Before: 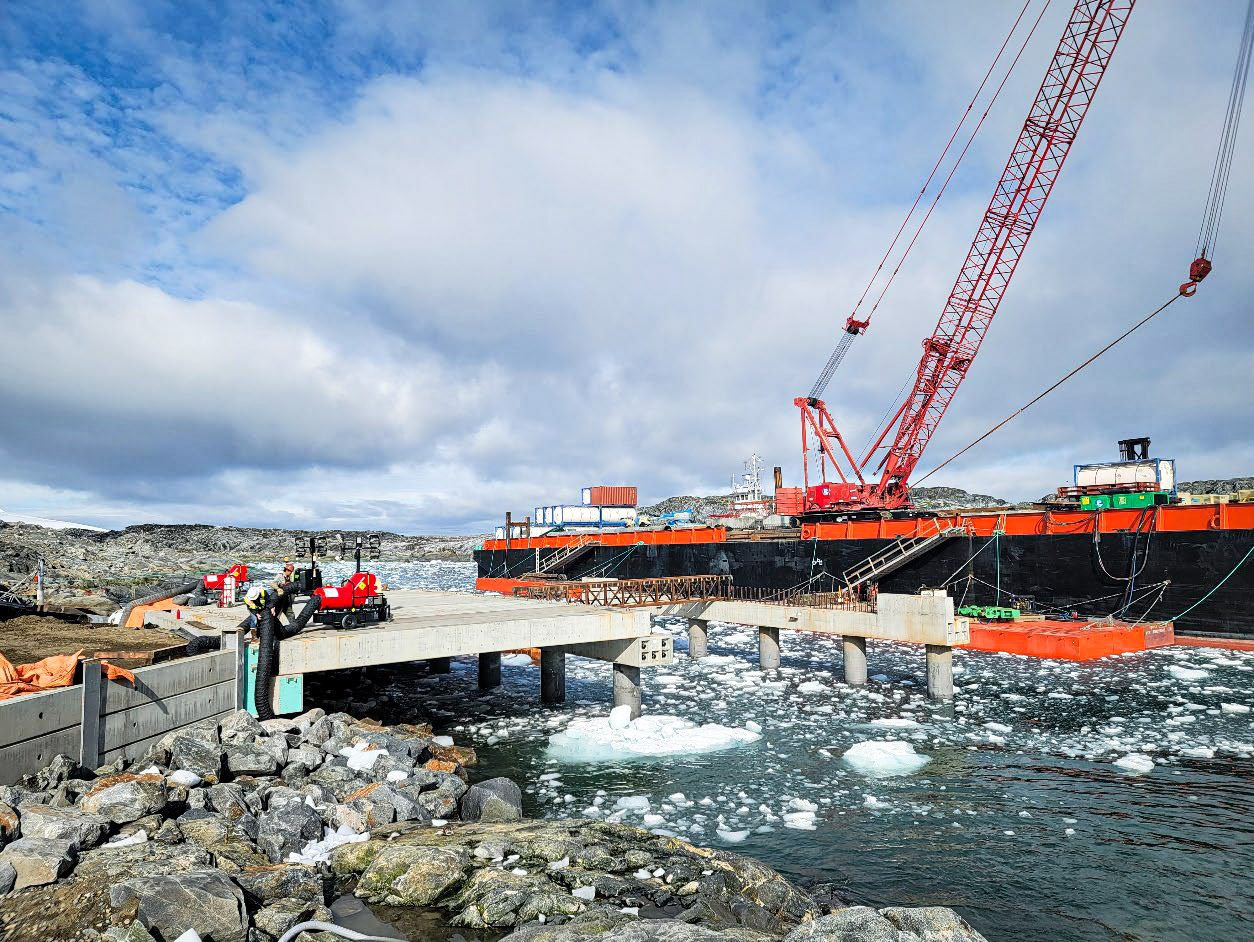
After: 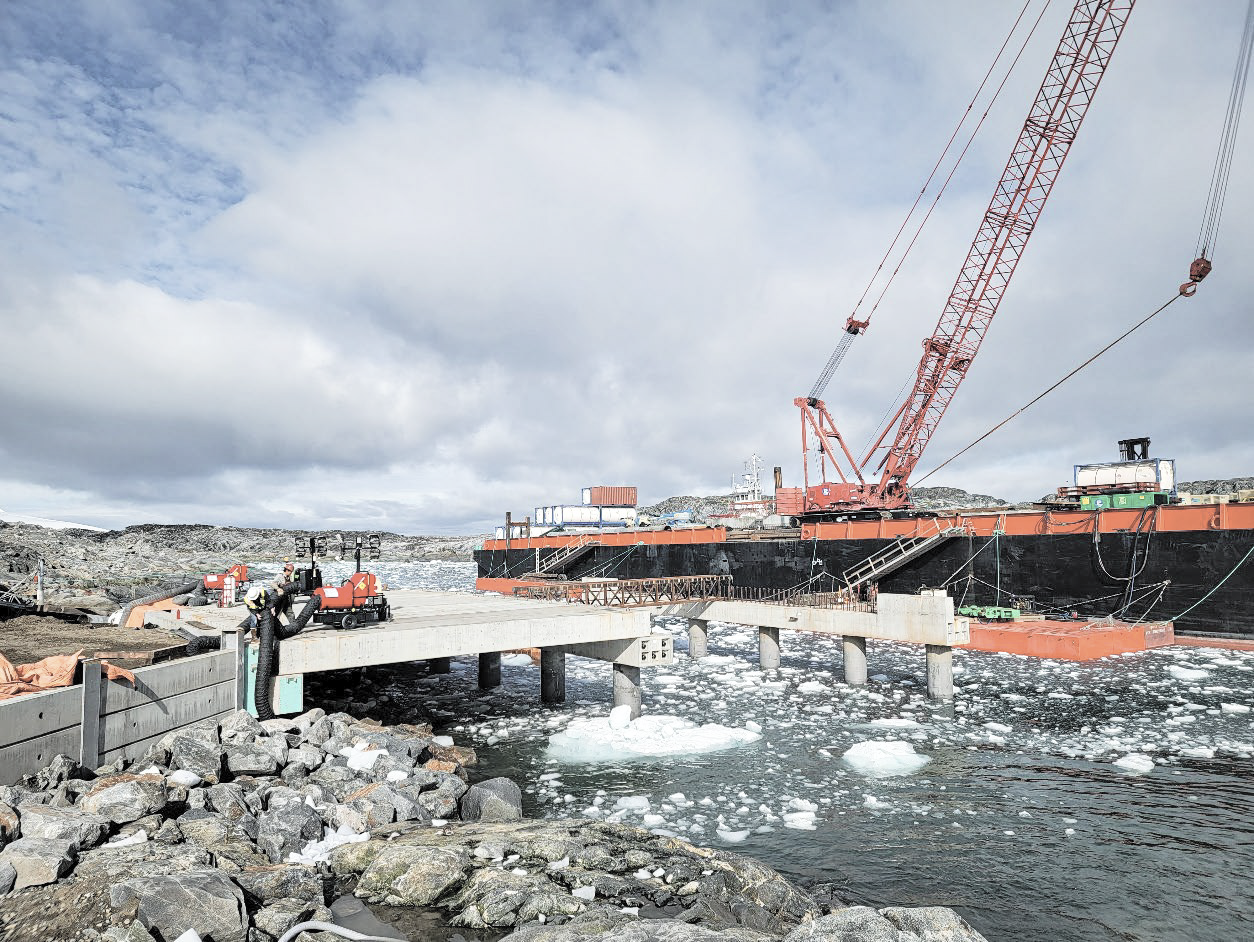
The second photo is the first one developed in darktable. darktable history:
contrast brightness saturation: brightness 0.189, saturation -0.512
